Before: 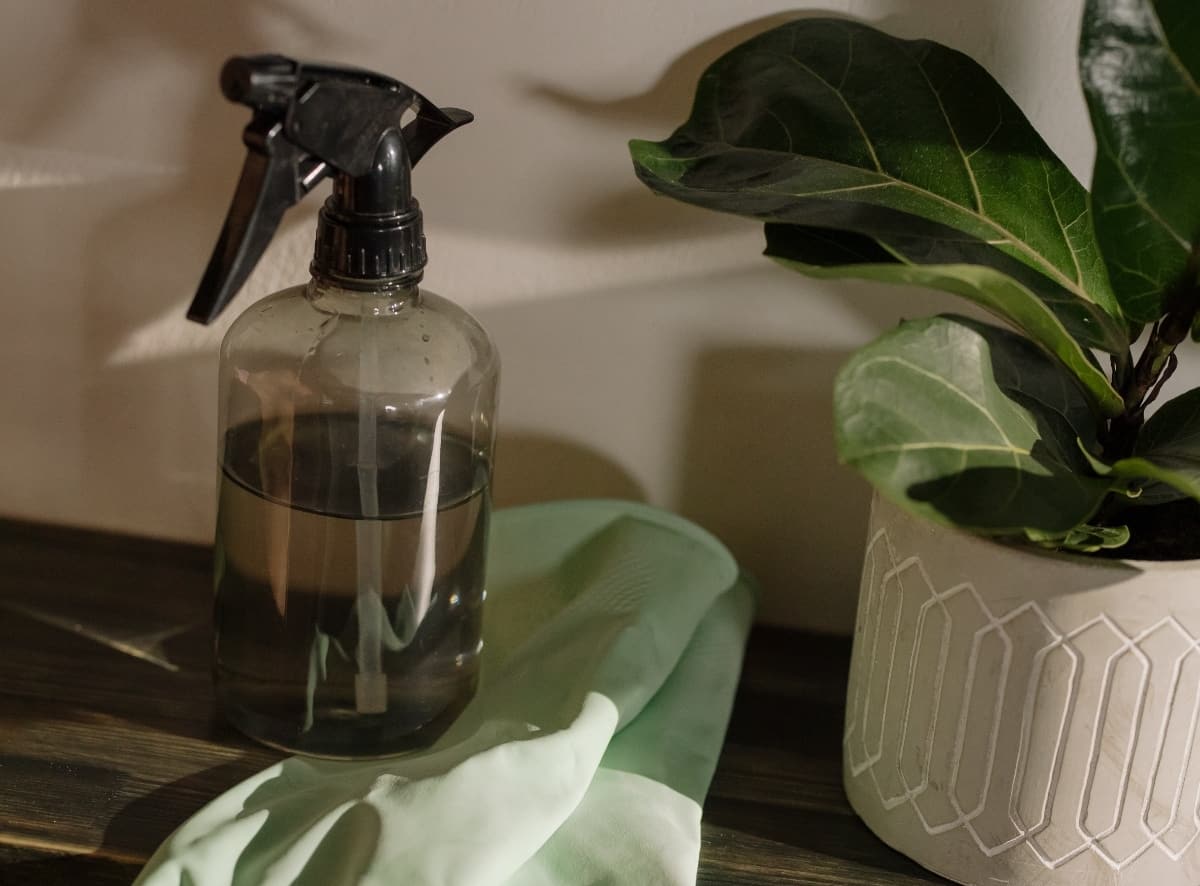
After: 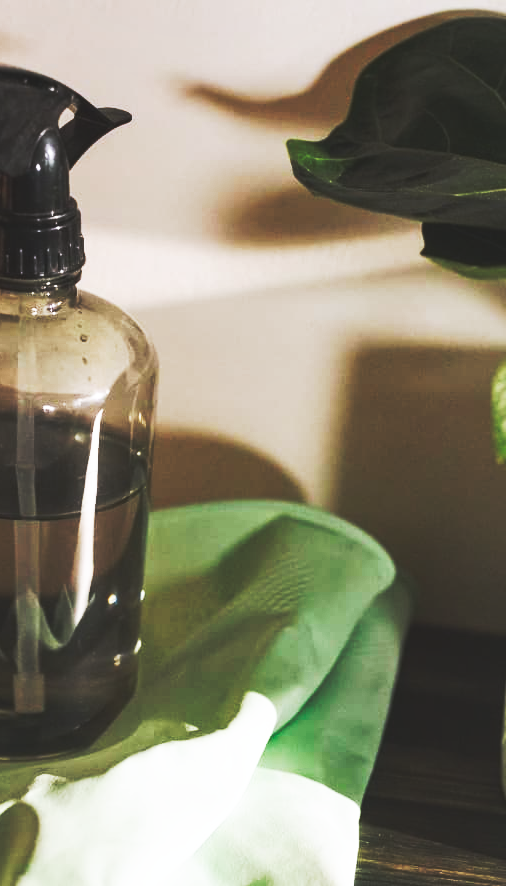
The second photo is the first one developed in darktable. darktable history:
base curve: curves: ch0 [(0, 0.015) (0.085, 0.116) (0.134, 0.298) (0.19, 0.545) (0.296, 0.764) (0.599, 0.982) (1, 1)], preserve colors none
white balance: red 0.984, blue 1.059
shadows and highlights: radius 125.46, shadows 30.51, highlights -30.51, low approximation 0.01, soften with gaussian
crop: left 28.583%, right 29.231%
